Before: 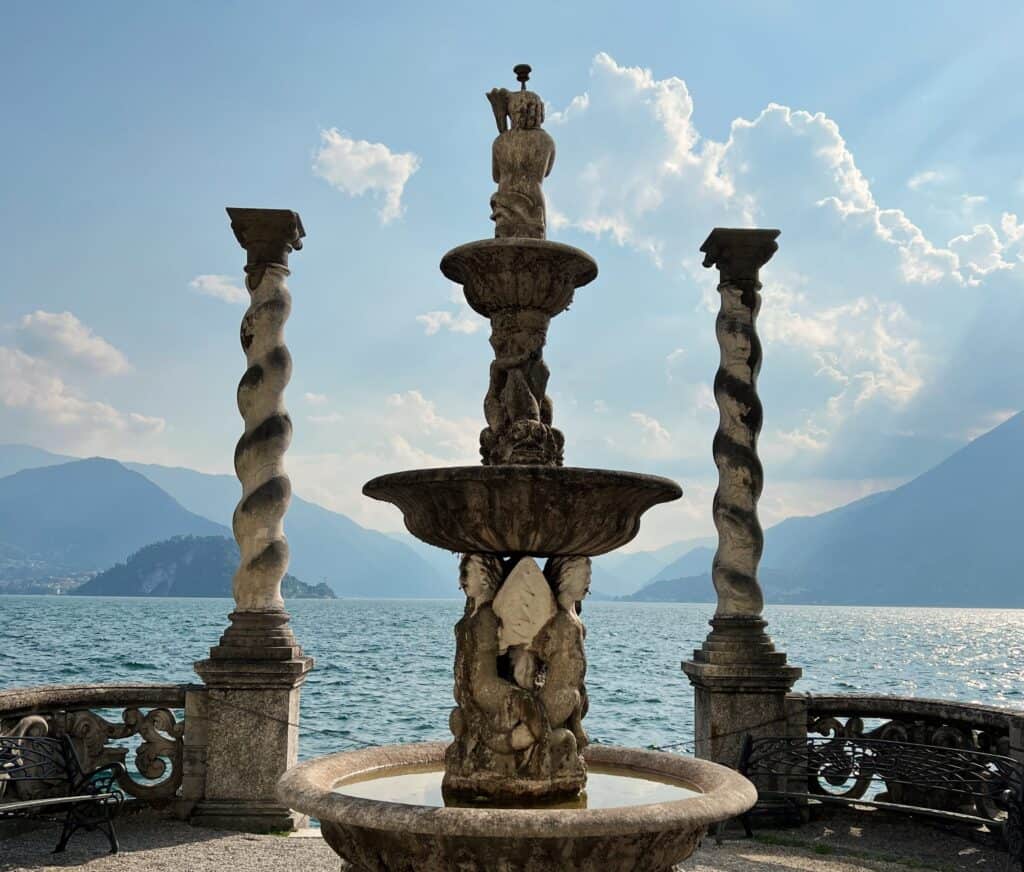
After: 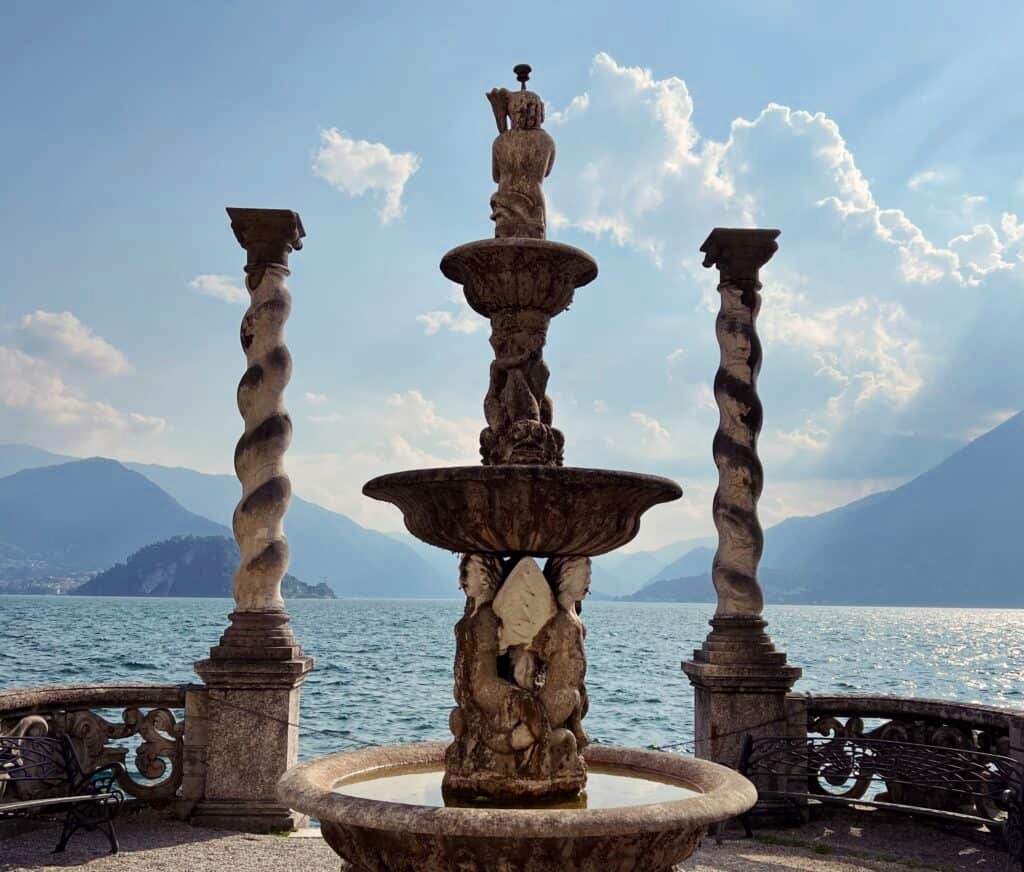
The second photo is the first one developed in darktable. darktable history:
color balance rgb: shadows lift › chroma 6.279%, shadows lift › hue 305.3°, highlights gain › chroma 0.113%, highlights gain › hue 332.95°, linear chroma grading › shadows -1.811%, linear chroma grading › highlights -14.531%, linear chroma grading › global chroma -9.815%, linear chroma grading › mid-tones -10.038%, perceptual saturation grading › global saturation 25.19%, global vibrance 16.447%, saturation formula JzAzBz (2021)
